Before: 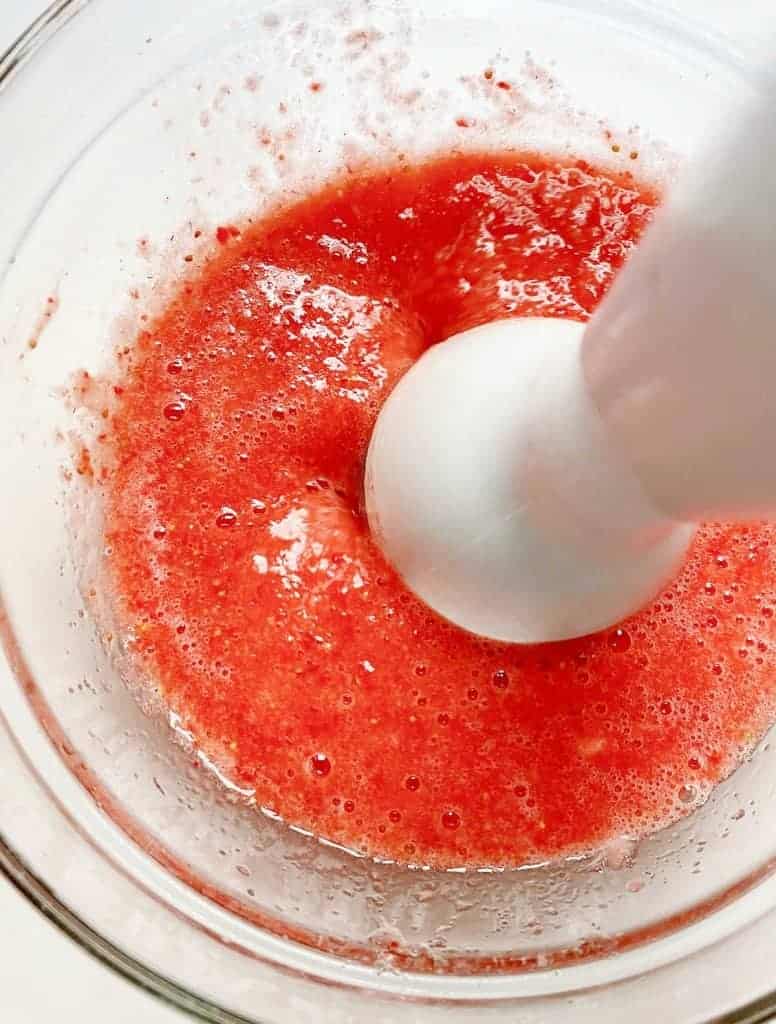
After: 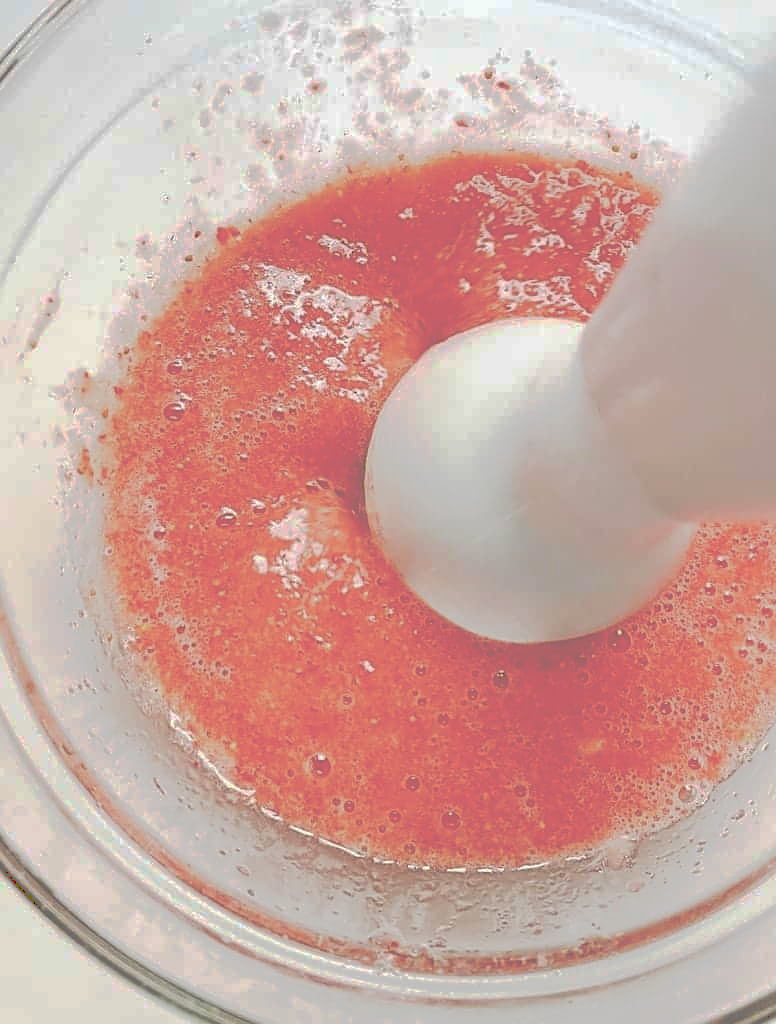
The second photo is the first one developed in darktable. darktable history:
sharpen: radius 1.836, amount 0.413, threshold 1.722
tone curve: curves: ch0 [(0, 0) (0.003, 0.43) (0.011, 0.433) (0.025, 0.434) (0.044, 0.436) (0.069, 0.439) (0.1, 0.442) (0.136, 0.446) (0.177, 0.449) (0.224, 0.454) (0.277, 0.462) (0.335, 0.488) (0.399, 0.524) (0.468, 0.566) (0.543, 0.615) (0.623, 0.666) (0.709, 0.718) (0.801, 0.761) (0.898, 0.801) (1, 1)], preserve colors none
